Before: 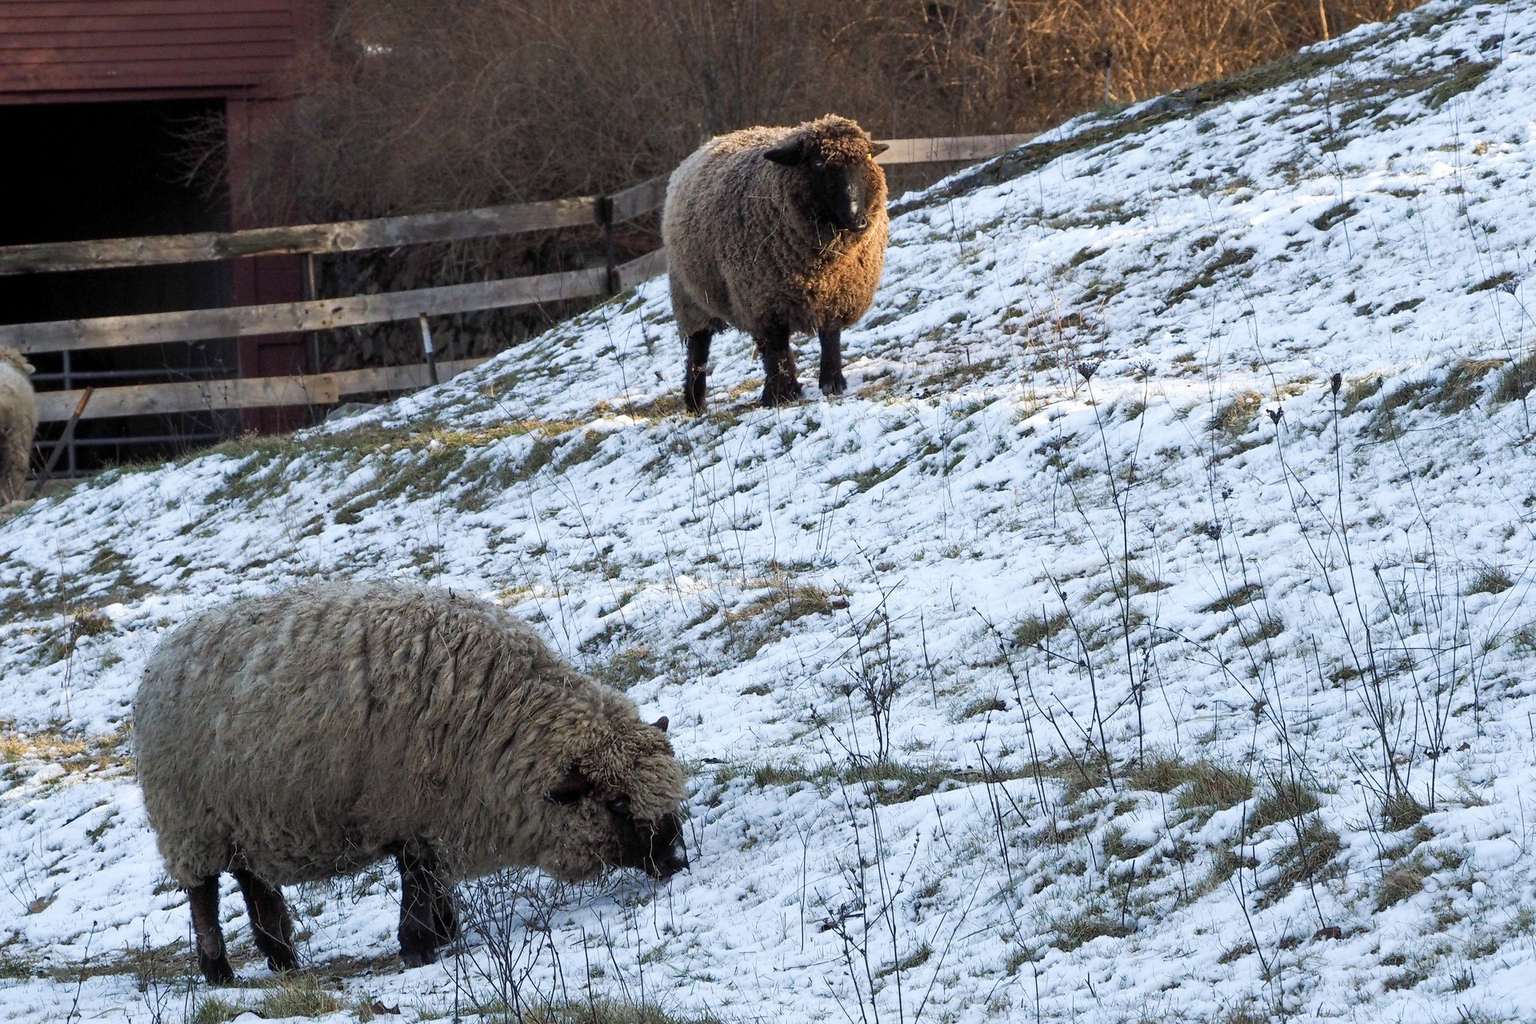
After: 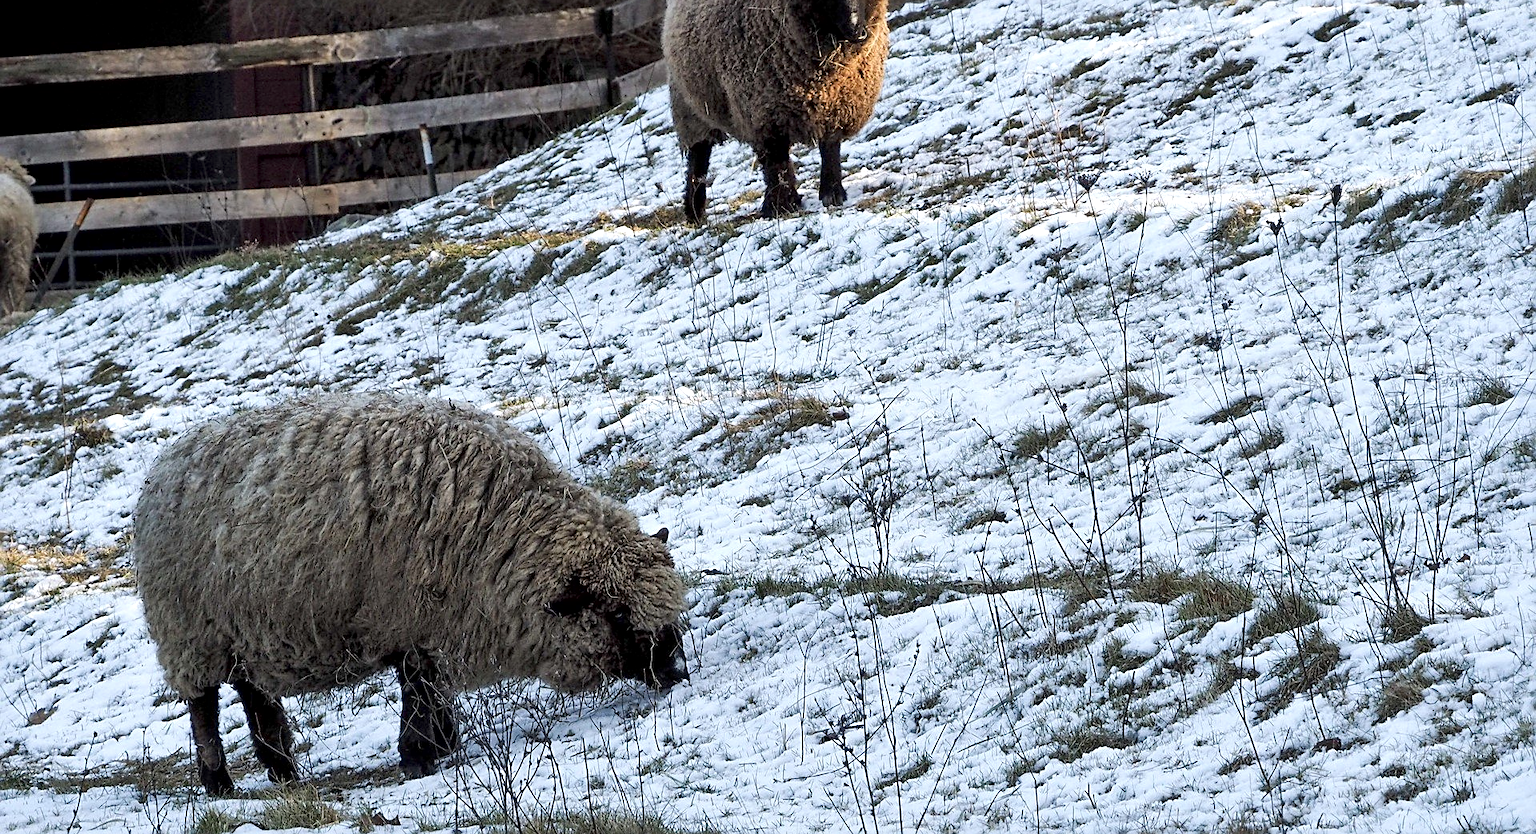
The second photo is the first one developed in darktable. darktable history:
crop and rotate: top 18.507%
local contrast: mode bilateral grid, contrast 25, coarseness 47, detail 151%, midtone range 0.2
sharpen: on, module defaults
